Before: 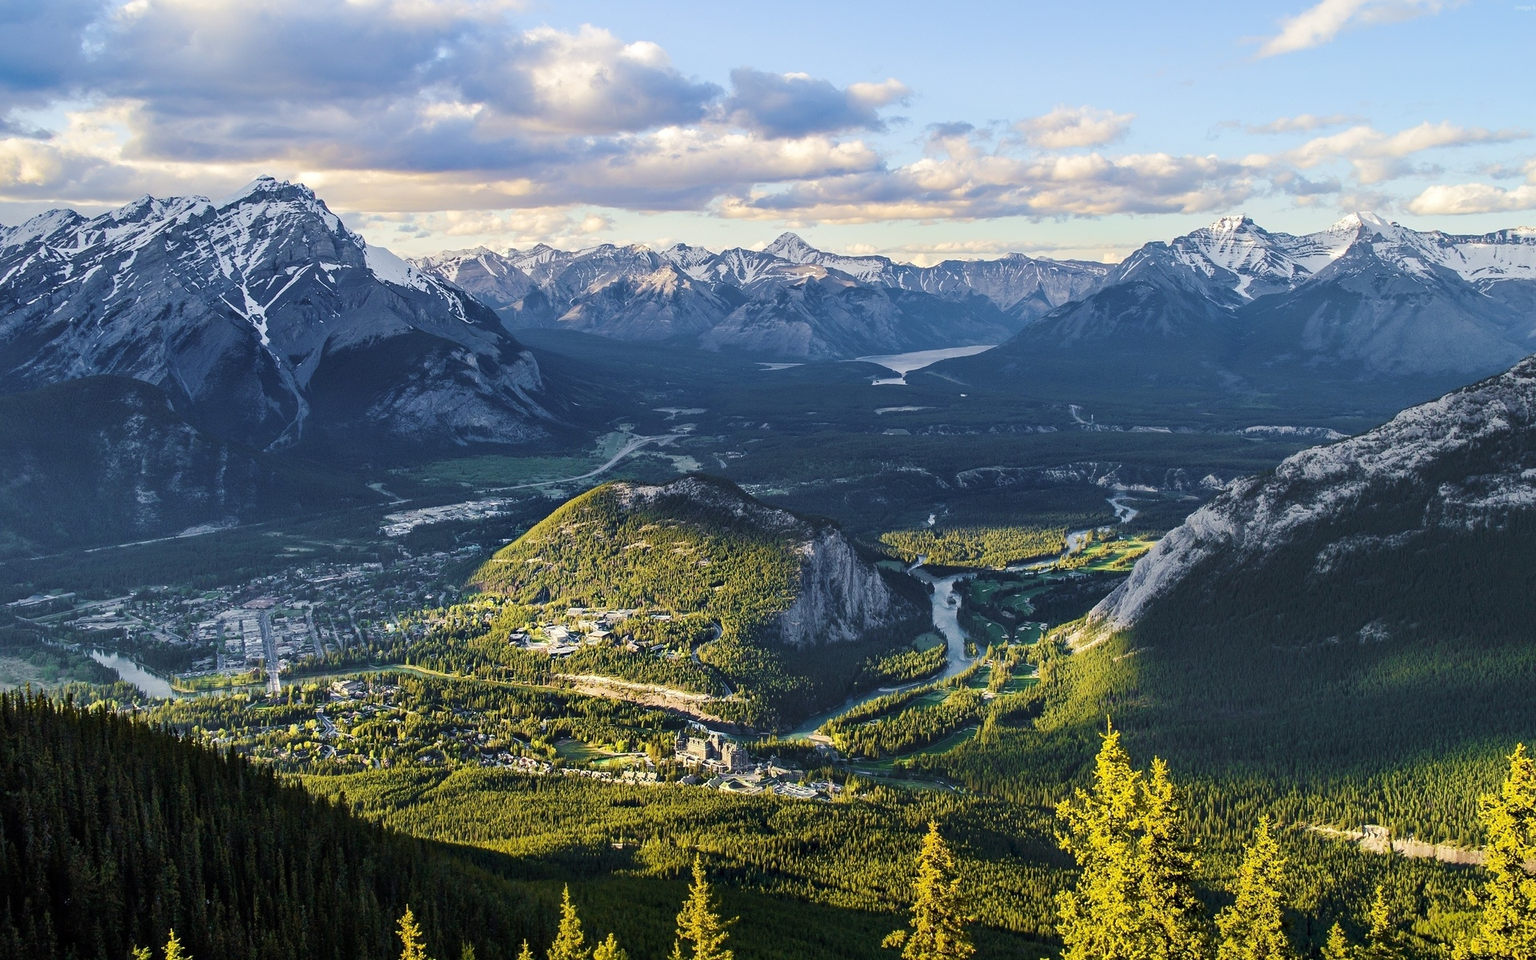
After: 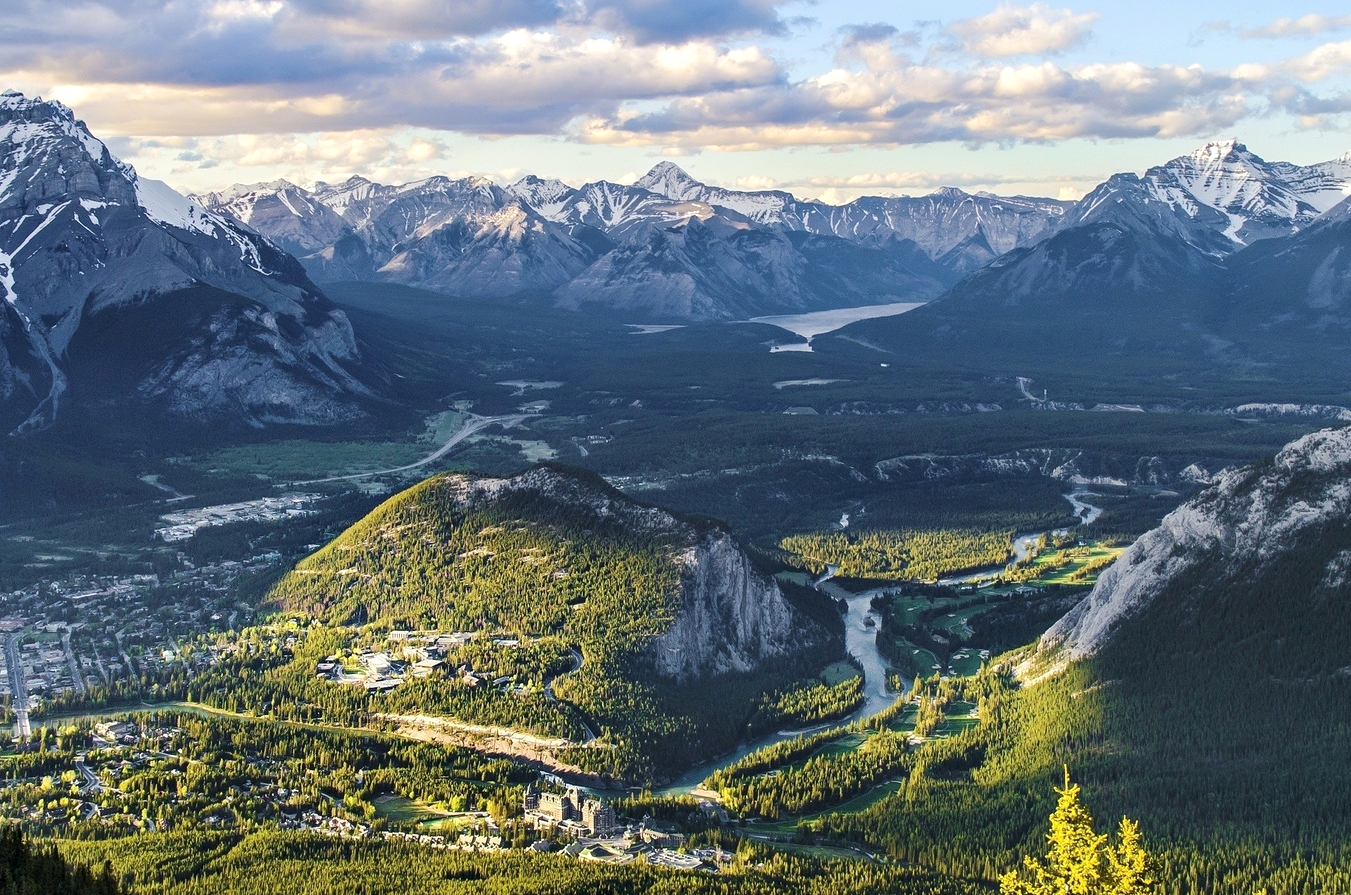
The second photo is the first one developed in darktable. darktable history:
crop and rotate: left 16.689%, top 10.808%, right 12.938%, bottom 14.568%
local contrast: highlights 104%, shadows 99%, detail 119%, midtone range 0.2
exposure: exposure 0.127 EV, compensate highlight preservation false
